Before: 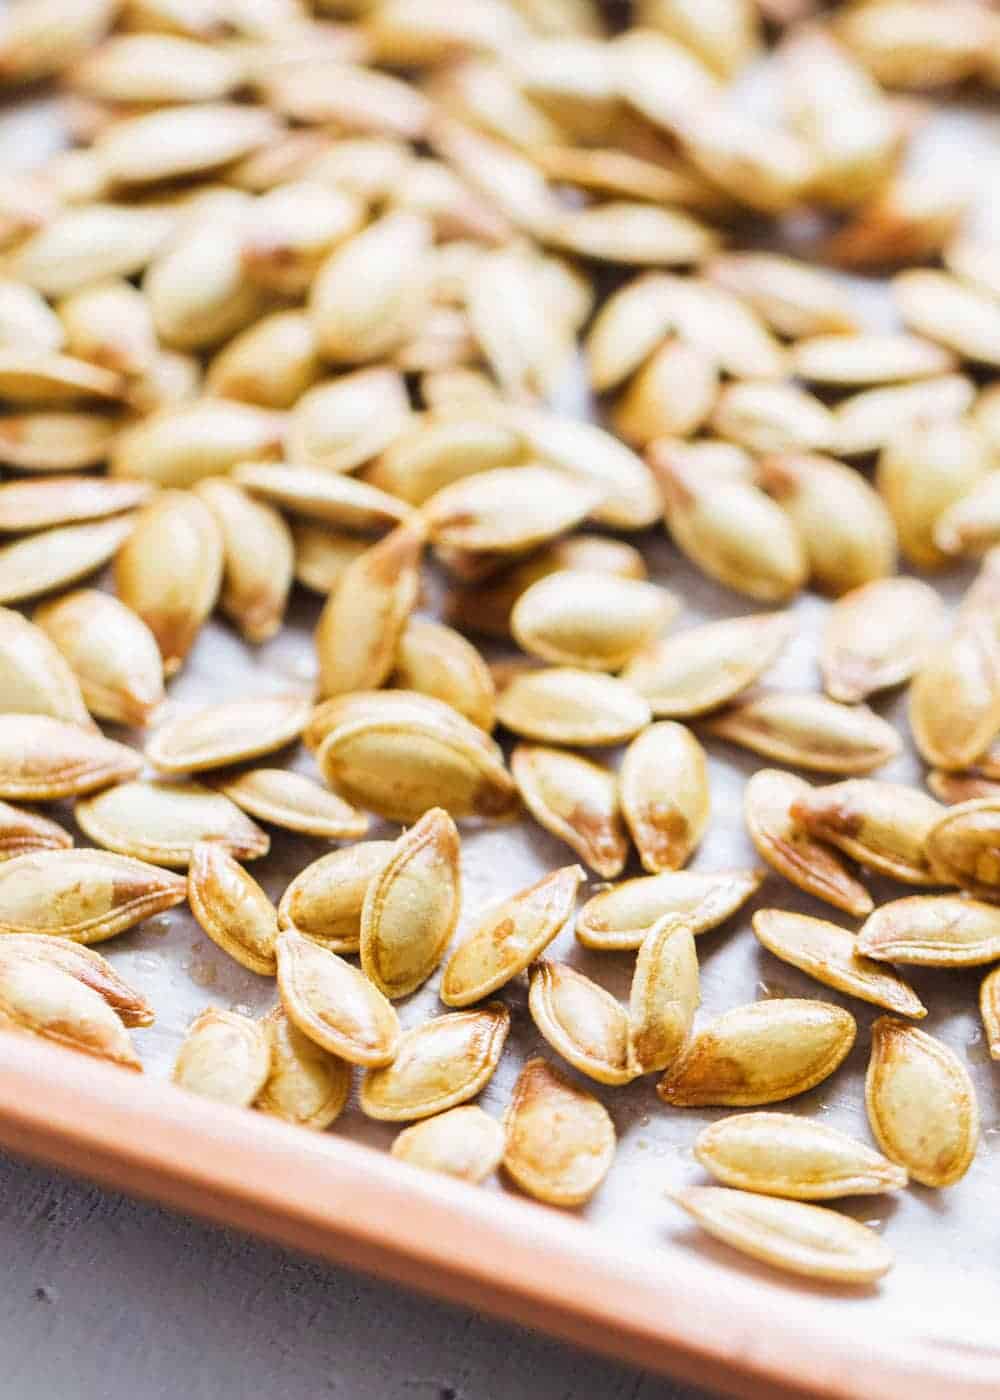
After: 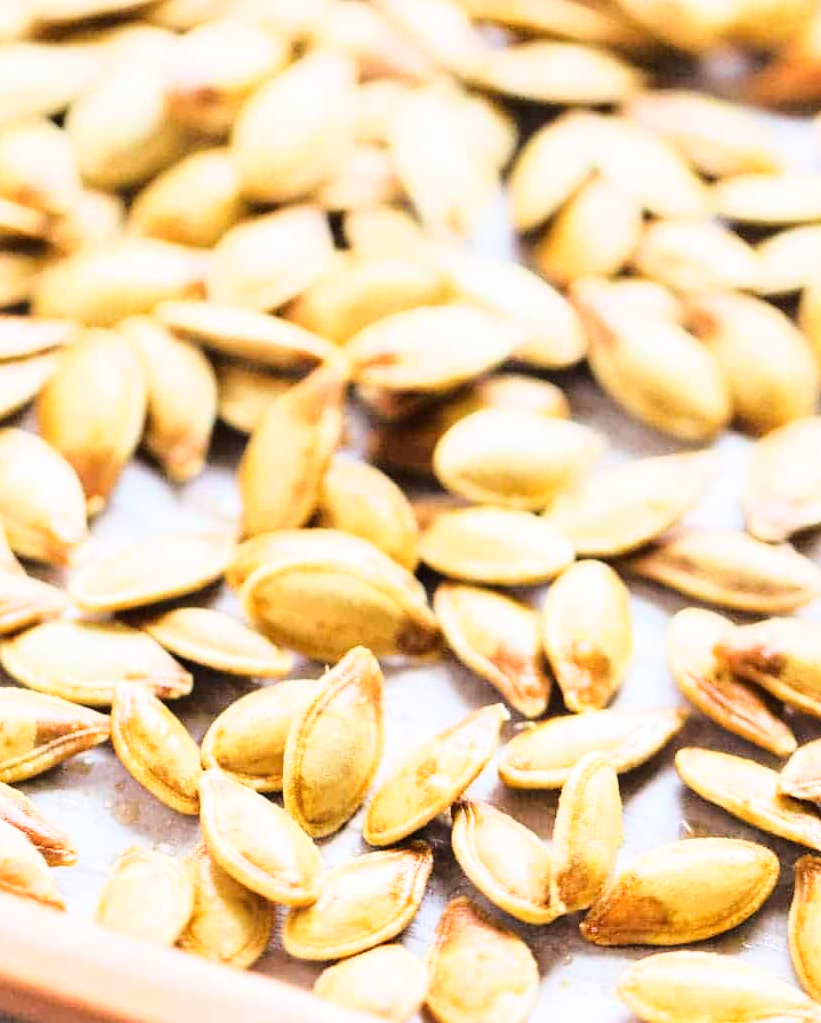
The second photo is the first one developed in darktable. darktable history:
crop: left 7.728%, top 11.525%, right 10.115%, bottom 15.399%
exposure: compensate exposure bias true, compensate highlight preservation false
base curve: curves: ch0 [(0, 0) (0.028, 0.03) (0.121, 0.232) (0.46, 0.748) (0.859, 0.968) (1, 1)]
